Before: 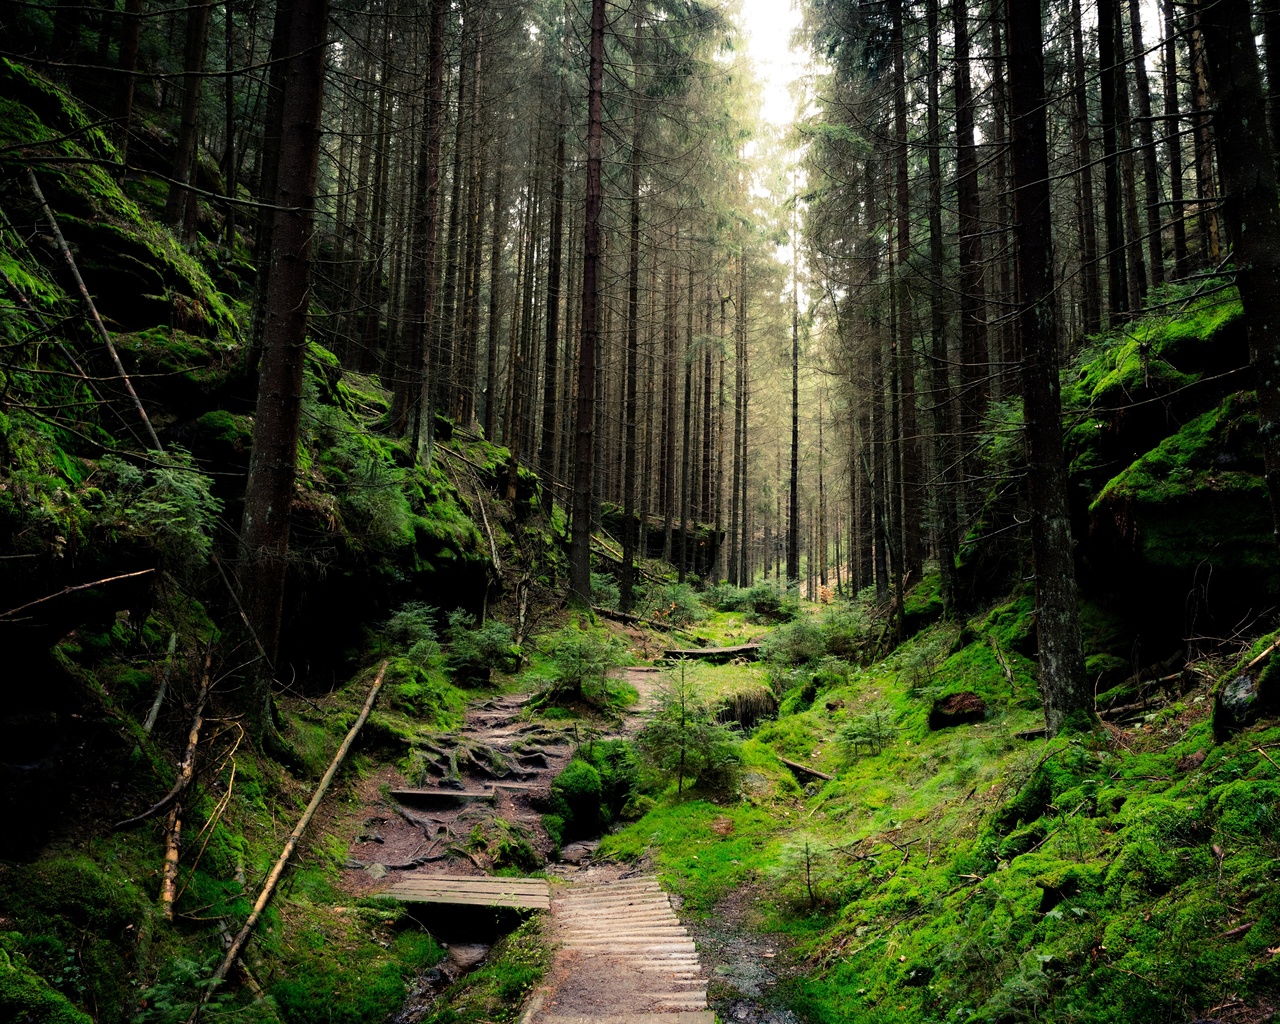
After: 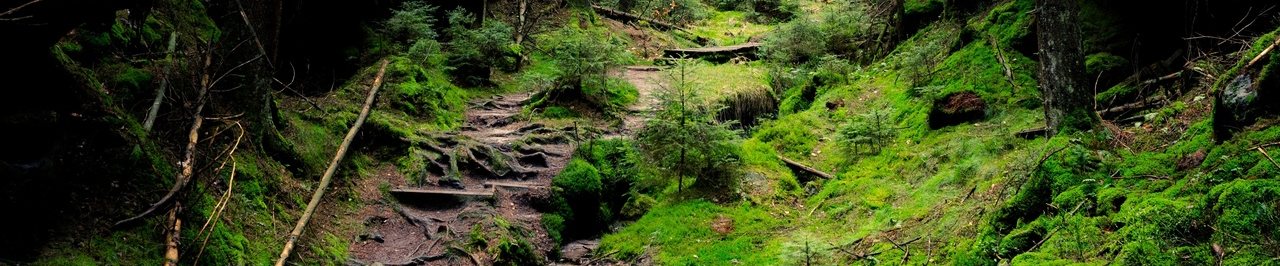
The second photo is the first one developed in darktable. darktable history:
crop and rotate: top 58.764%, bottom 15.198%
